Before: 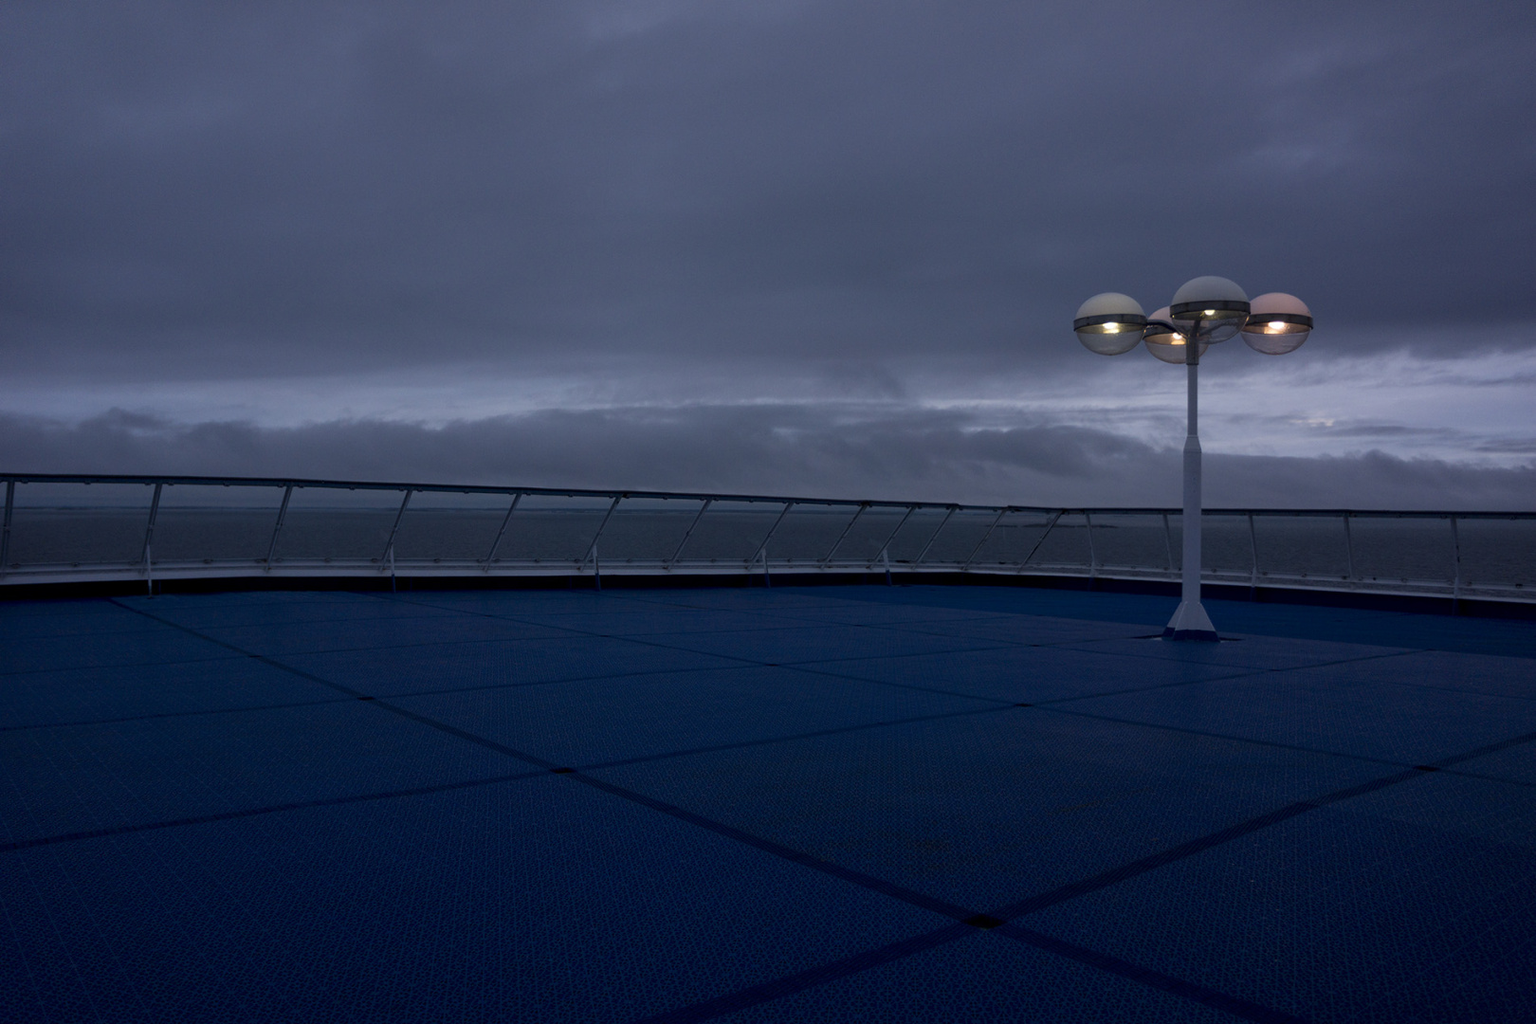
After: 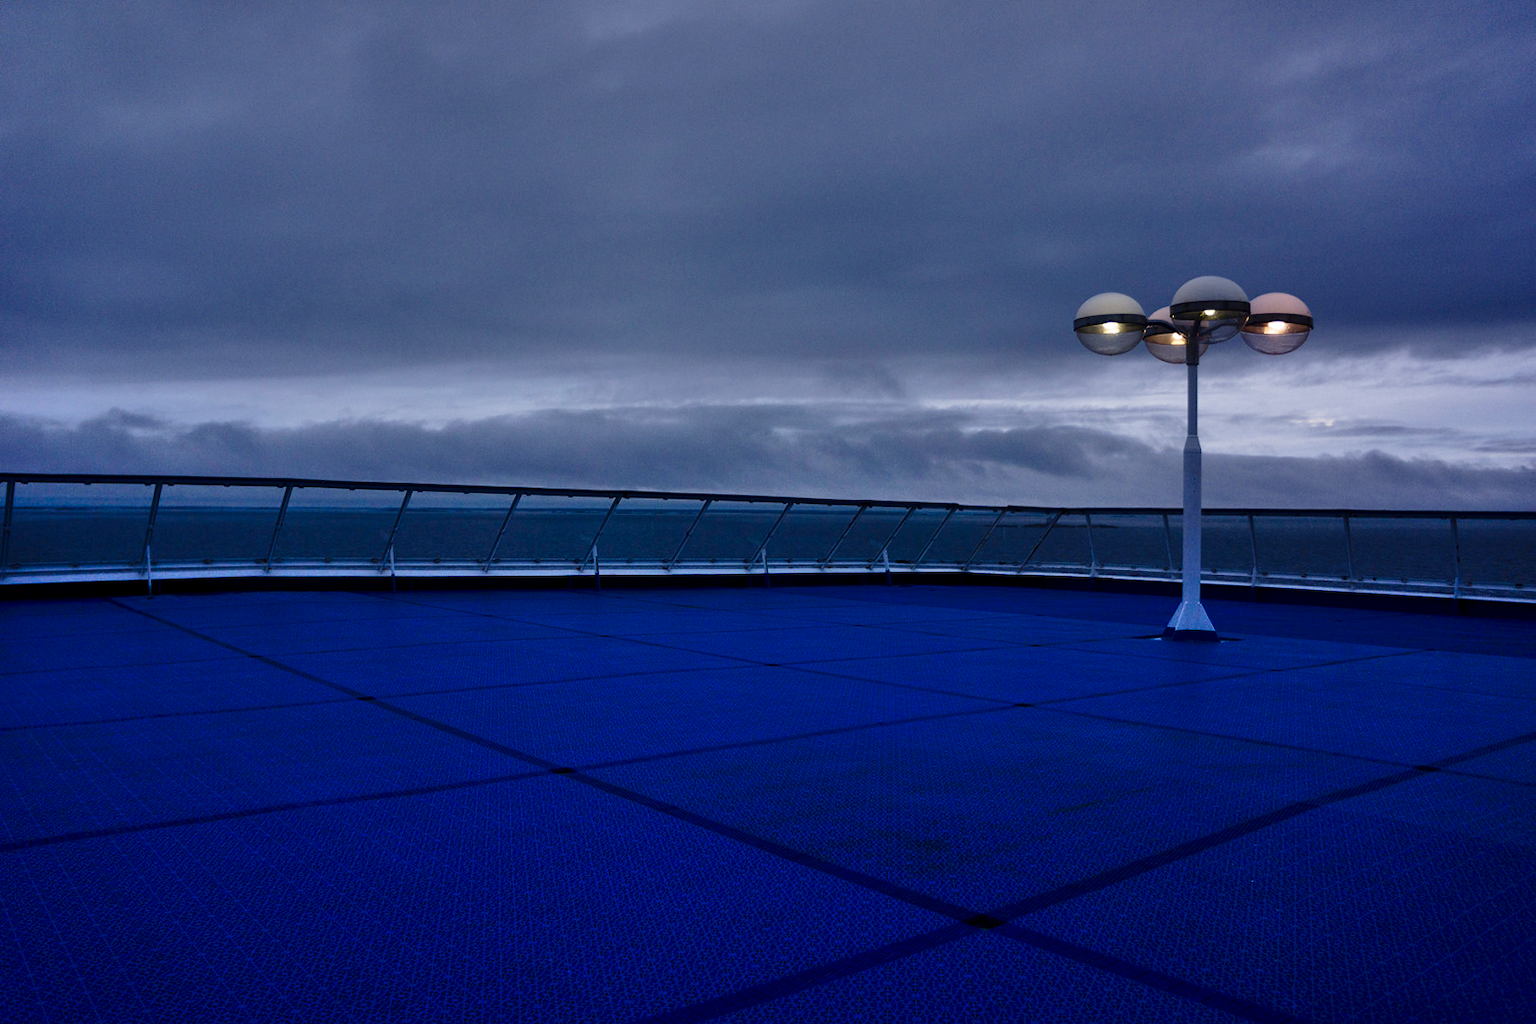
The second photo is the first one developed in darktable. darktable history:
base curve: curves: ch0 [(0, 0) (0.028, 0.03) (0.121, 0.232) (0.46, 0.748) (0.859, 0.968) (1, 1)], preserve colors none
shadows and highlights: shadows 60, soften with gaussian
contrast brightness saturation: brightness -0.2, saturation 0.08
